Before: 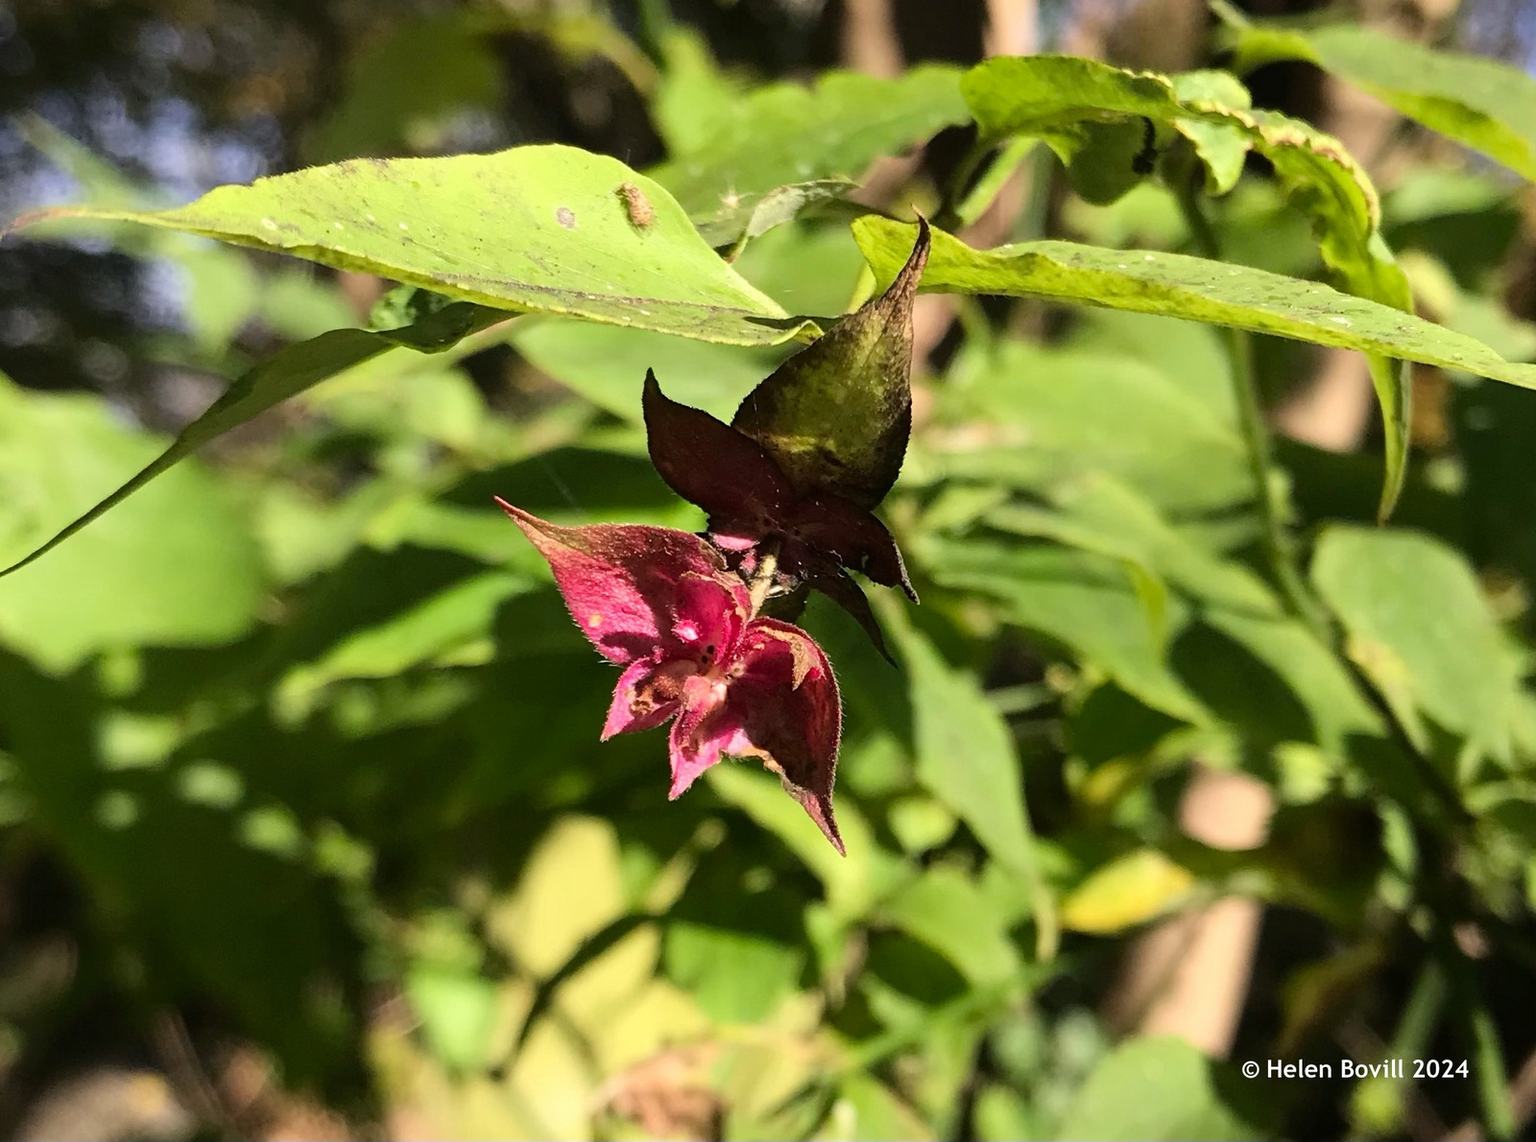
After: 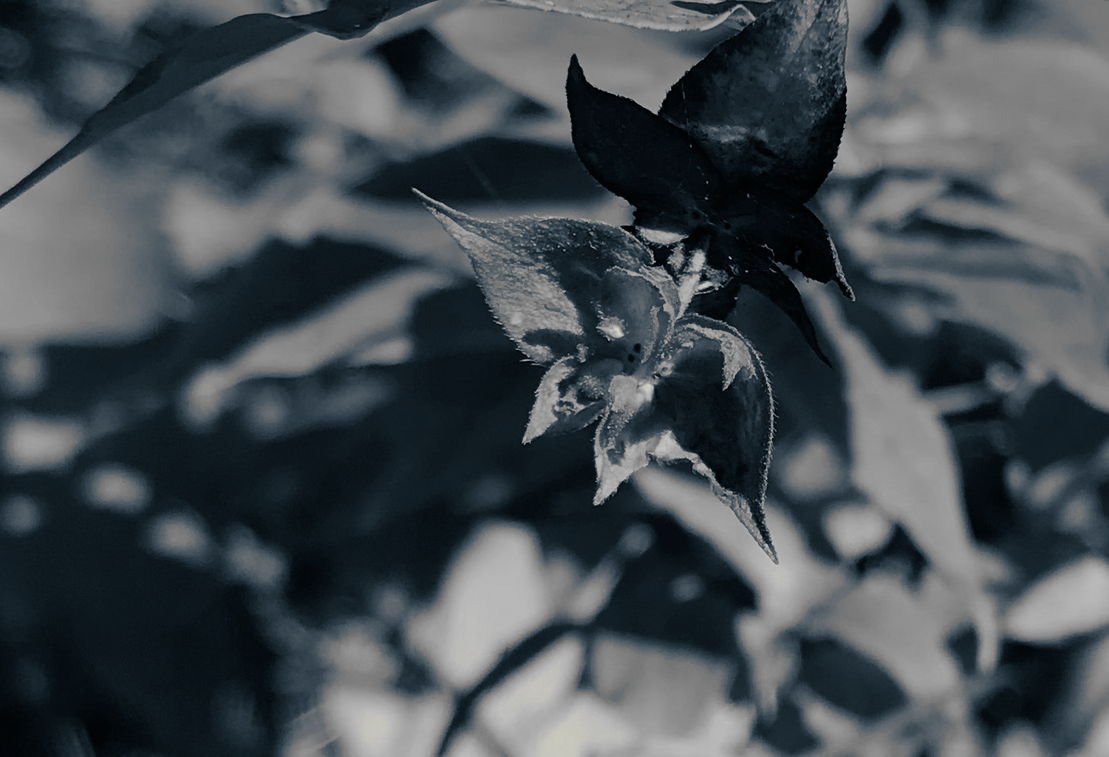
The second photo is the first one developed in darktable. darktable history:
split-toning: shadows › hue 216°, shadows › saturation 1, highlights › hue 57.6°, balance -33.4
graduated density: on, module defaults
exposure: black level correction 0.001, exposure -0.2 EV, compensate highlight preservation false
color calibration: output gray [0.23, 0.37, 0.4, 0], gray › normalize channels true, illuminant same as pipeline (D50), adaptation XYZ, x 0.346, y 0.359, gamut compression 0
crop: left 6.488%, top 27.668%, right 24.183%, bottom 8.656%
